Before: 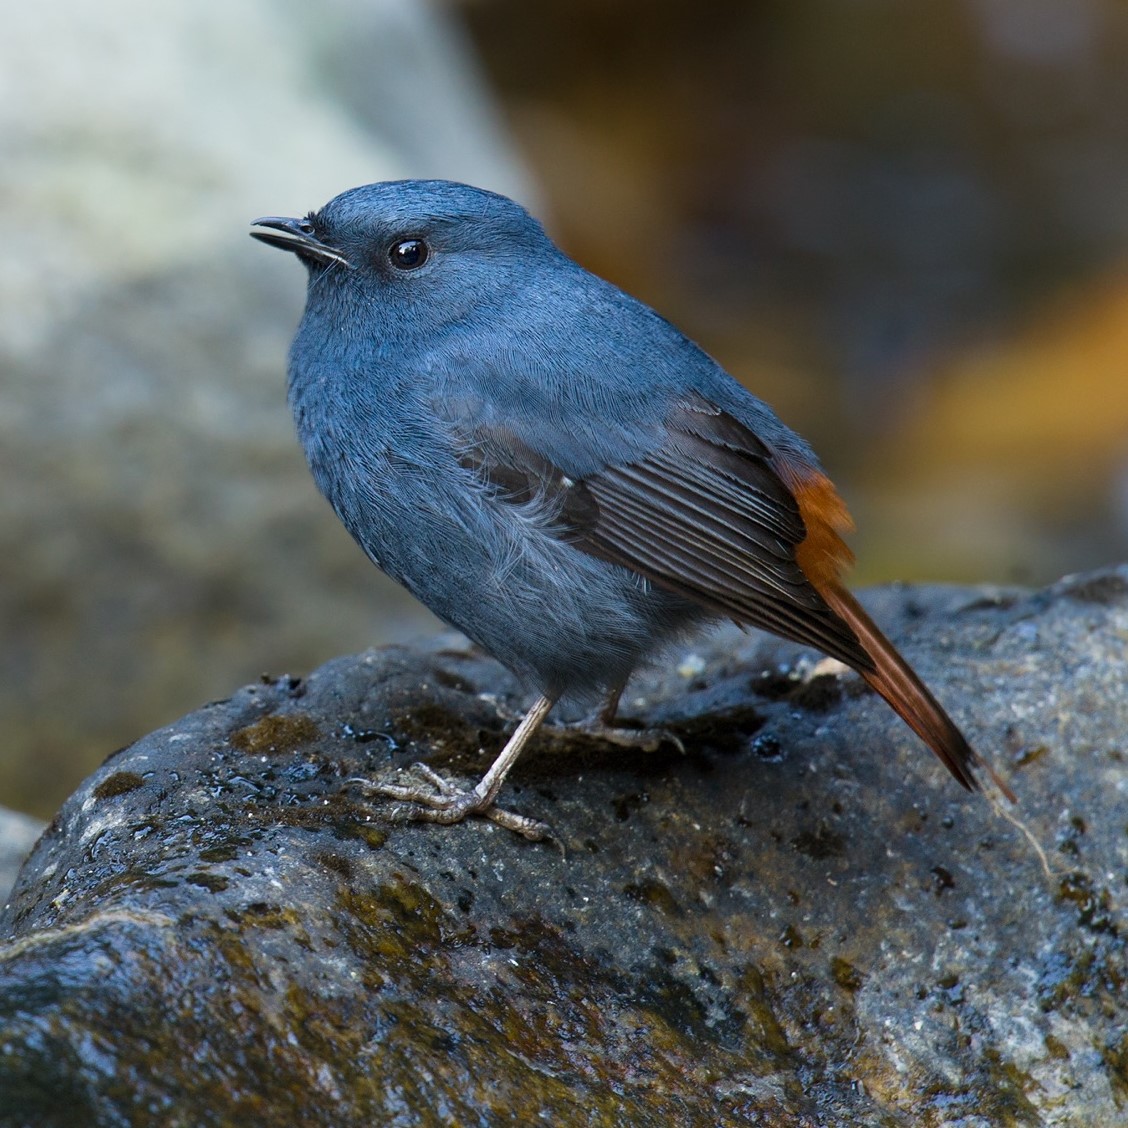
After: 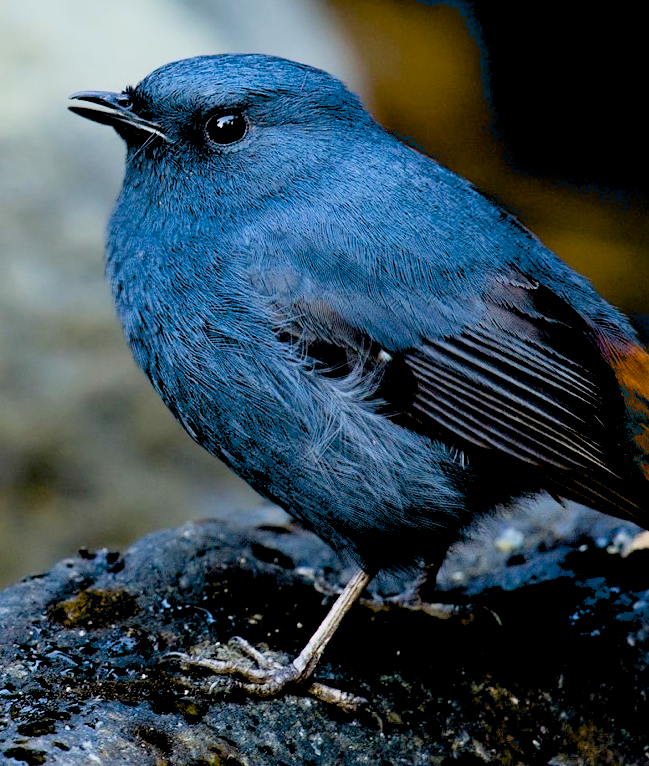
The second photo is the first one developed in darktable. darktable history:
crop: left 16.19%, top 11.19%, right 26.254%, bottom 20.839%
exposure: black level correction 0.039, exposure 0.498 EV, compensate exposure bias true, compensate highlight preservation false
filmic rgb: middle gray luminance 18.28%, black relative exposure -11.2 EV, white relative exposure 3.73 EV, target black luminance 0%, hardness 5.85, latitude 57.04%, contrast 0.964, shadows ↔ highlights balance 49.24%, color science v6 (2022)
